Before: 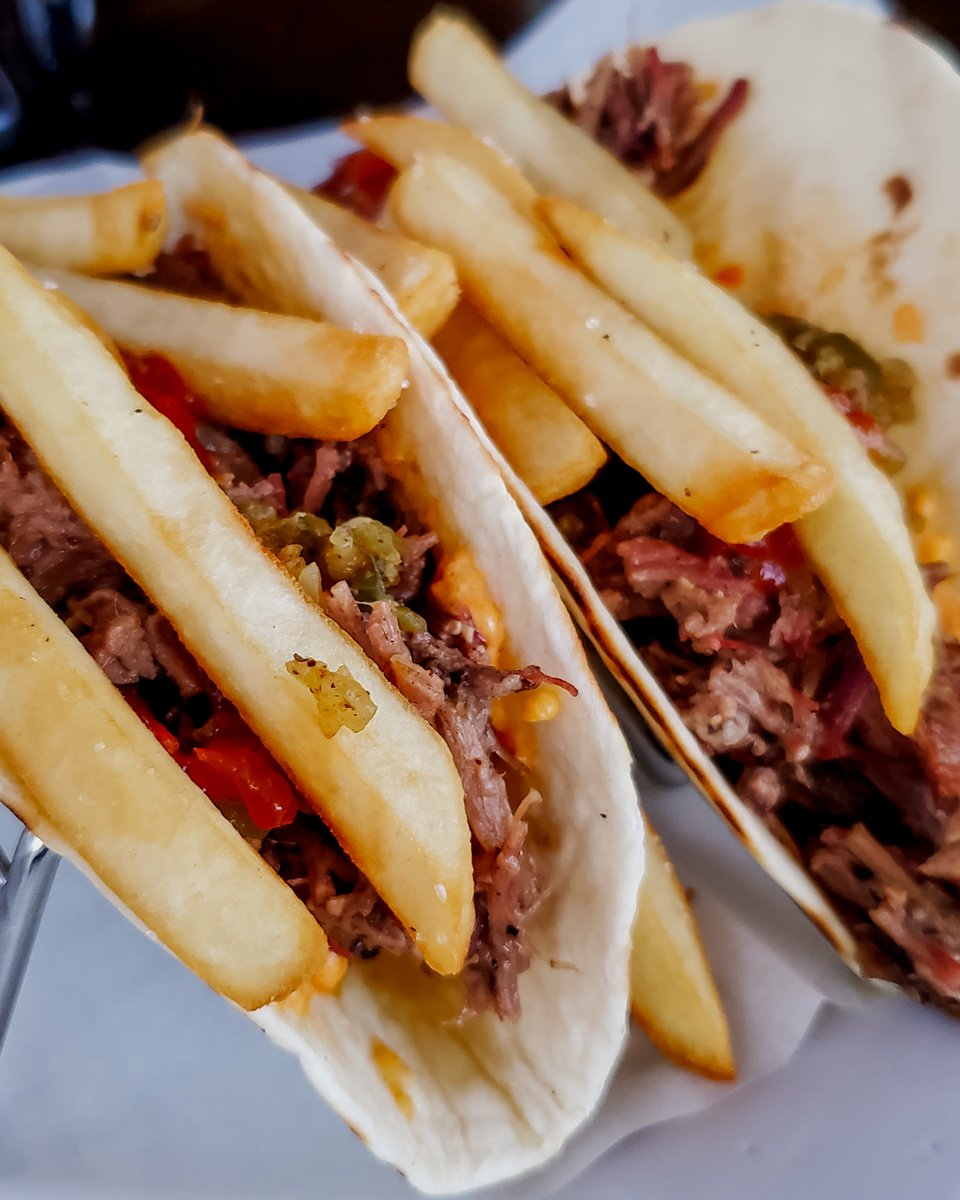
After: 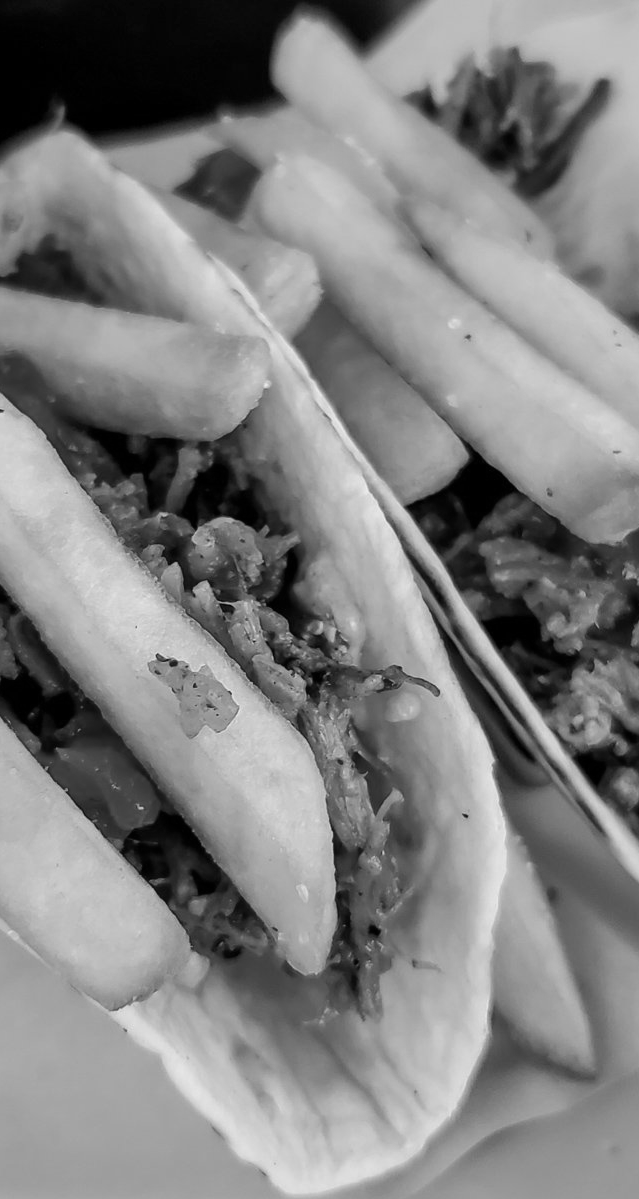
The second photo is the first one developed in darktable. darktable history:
crop and rotate: left 14.385%, right 18.948%
shadows and highlights: radius 334.93, shadows 63.48, highlights 6.06, compress 87.7%, highlights color adjustment 39.73%, soften with gaussian
monochrome: on, module defaults
